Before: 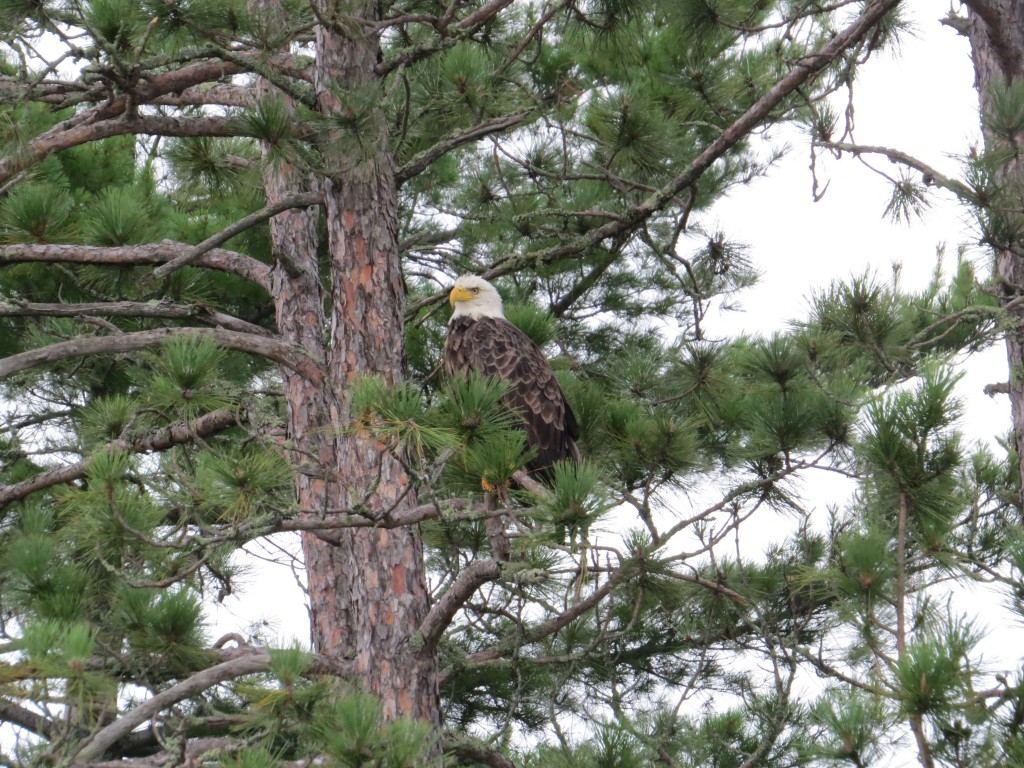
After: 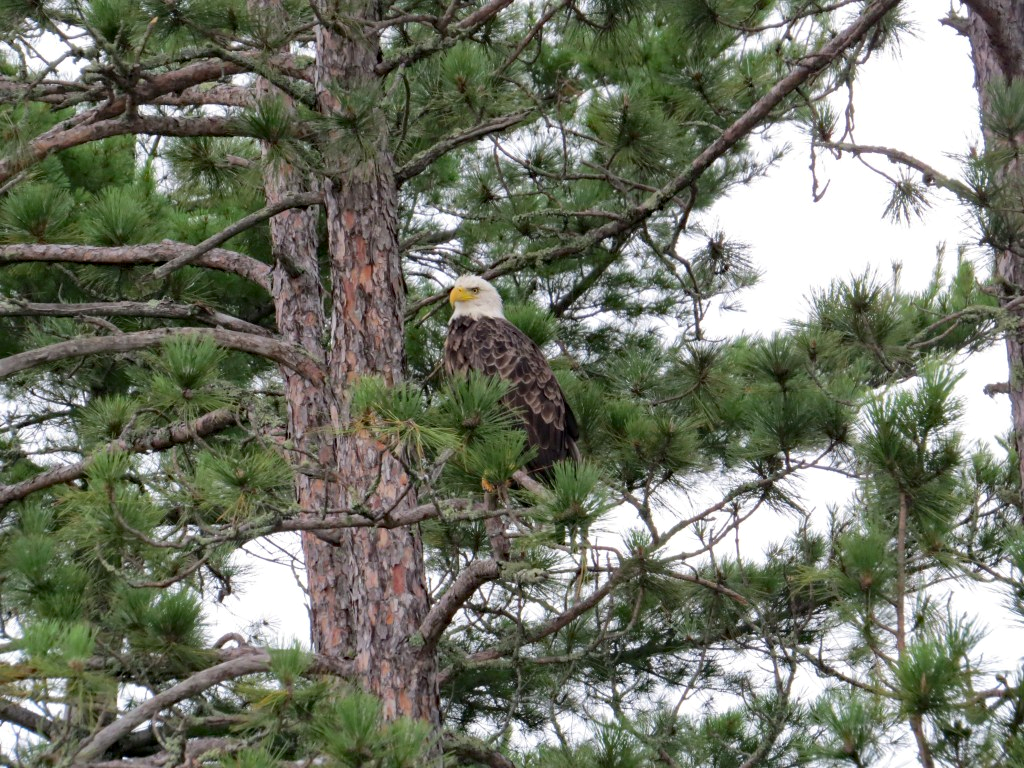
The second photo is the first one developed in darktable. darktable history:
local contrast: mode bilateral grid, contrast 20, coarseness 50, detail 120%, midtone range 0.2
haze removal: strength 0.282, distance 0.247, compatibility mode true, adaptive false
